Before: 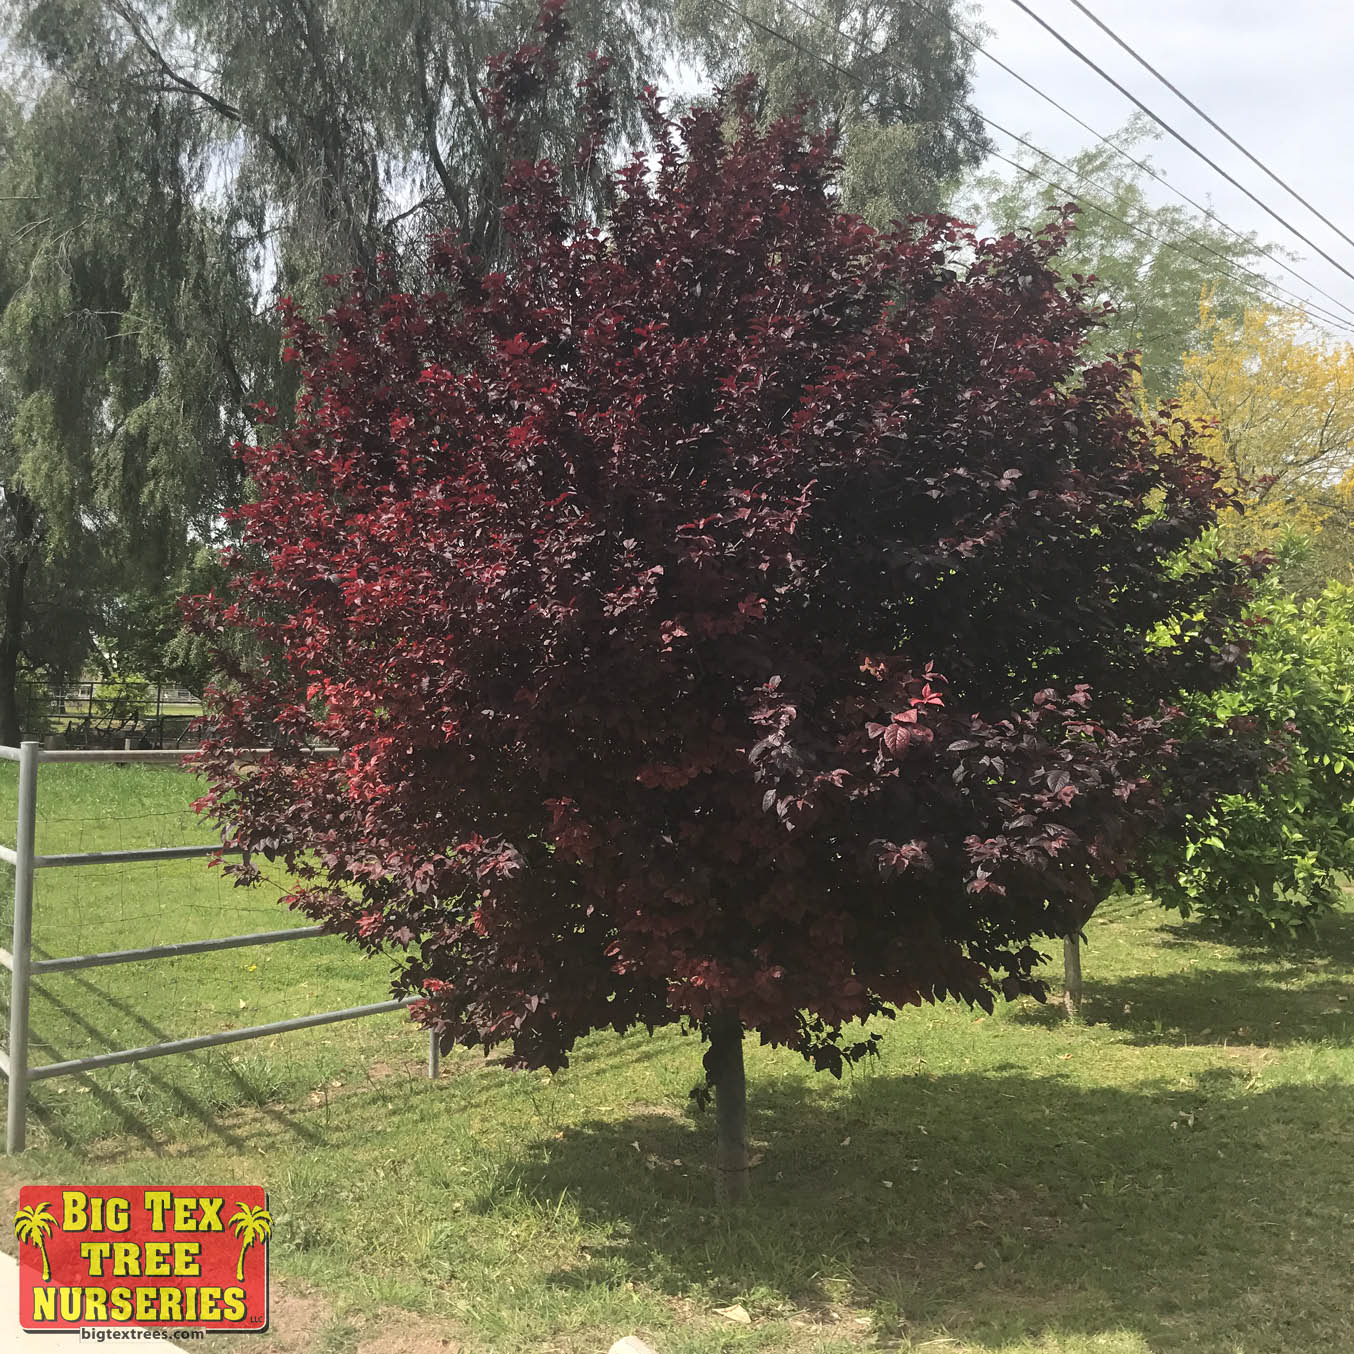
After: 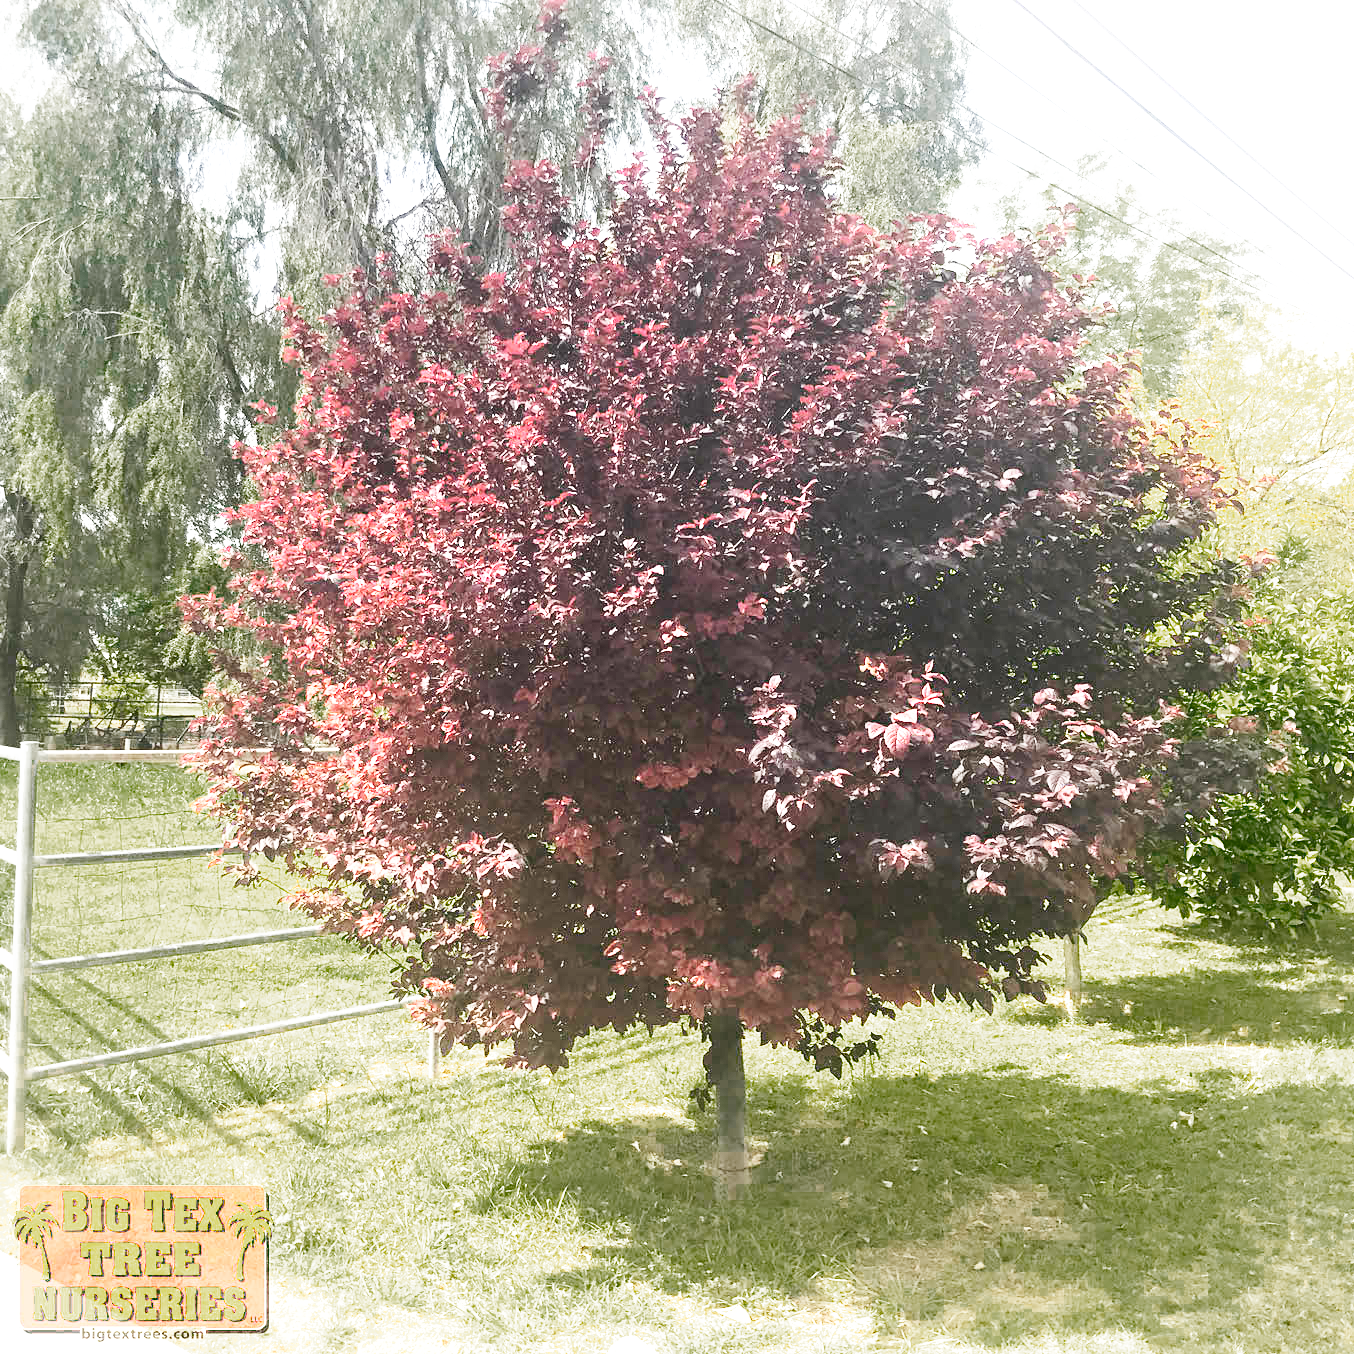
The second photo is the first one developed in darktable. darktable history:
base curve: curves: ch0 [(0, 0.003) (0.001, 0.002) (0.006, 0.004) (0.02, 0.022) (0.048, 0.086) (0.094, 0.234) (0.162, 0.431) (0.258, 0.629) (0.385, 0.8) (0.548, 0.918) (0.751, 0.988) (1, 1)], preserve colors none
color zones: curves: ch0 [(0.25, 0.5) (0.347, 0.092) (0.75, 0.5)]; ch1 [(0.25, 0.5) (0.33, 0.51) (0.75, 0.5)]
contrast brightness saturation: contrast 0.1, brightness 0.02, saturation 0.02
exposure: black level correction 0, exposure 1.1 EV, compensate exposure bias true, compensate highlight preservation false
